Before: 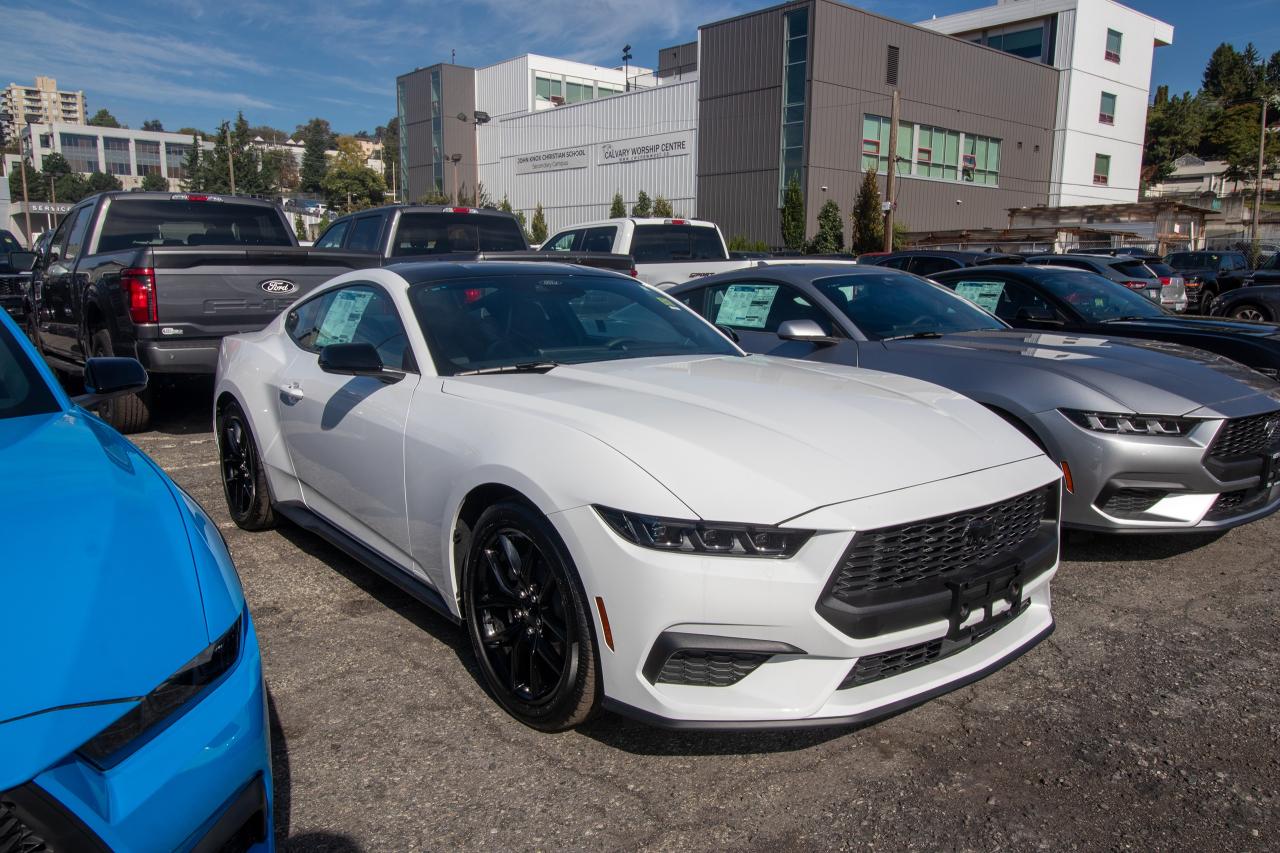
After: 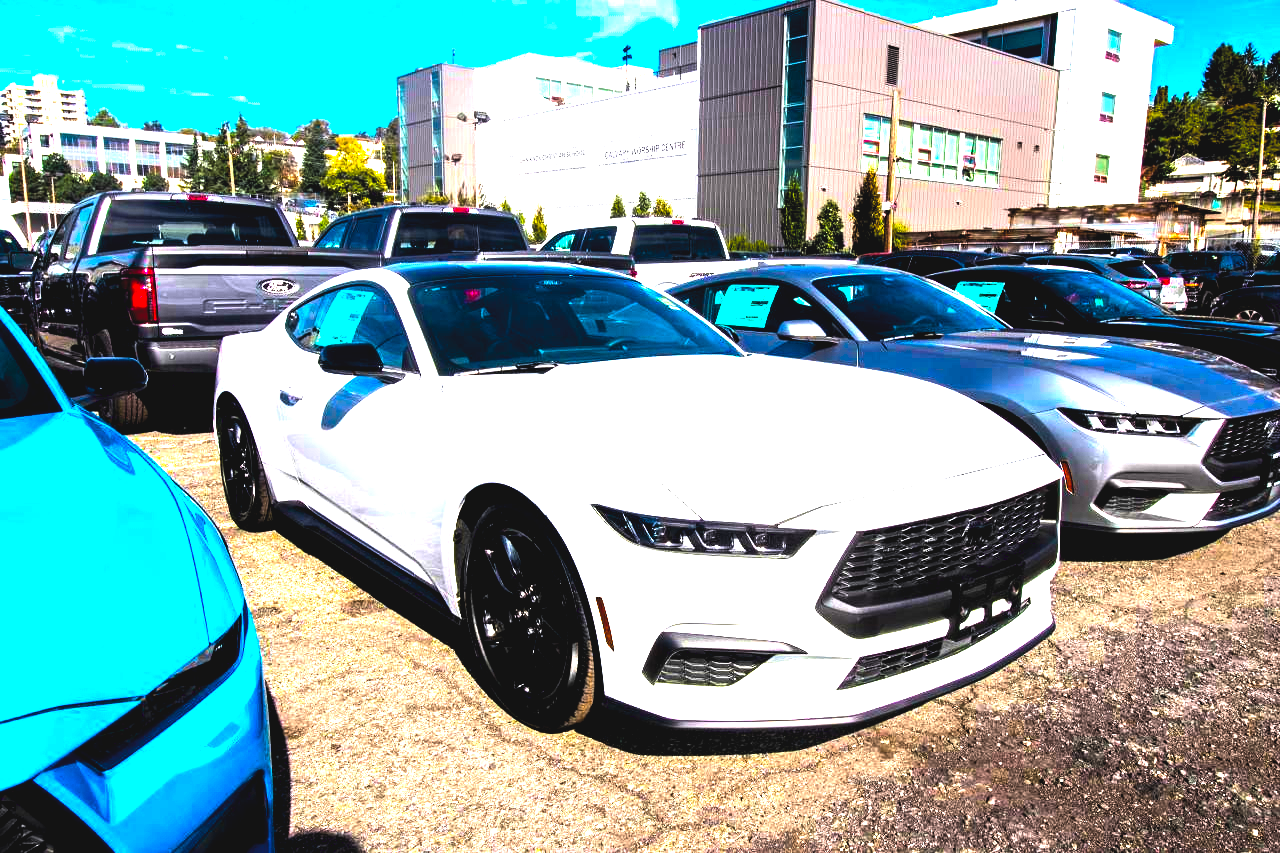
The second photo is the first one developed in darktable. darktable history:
exposure: black level correction 0.011, exposure 1.078 EV, compensate exposure bias true, compensate highlight preservation false
levels: levels [0.101, 0.578, 0.953]
tone equalizer: smoothing diameter 2.19%, edges refinement/feathering 23.73, mask exposure compensation -1.57 EV, filter diffusion 5
color balance rgb: global offset › luminance 1.993%, linear chroma grading › shadows 16.758%, linear chroma grading › highlights 61.103%, linear chroma grading › global chroma 49.372%, perceptual saturation grading › global saturation 3.114%, perceptual brilliance grading › global brilliance 29.339%, perceptual brilliance grading › highlights 12.53%, perceptual brilliance grading › mid-tones 24.663%, global vibrance 25.353%
